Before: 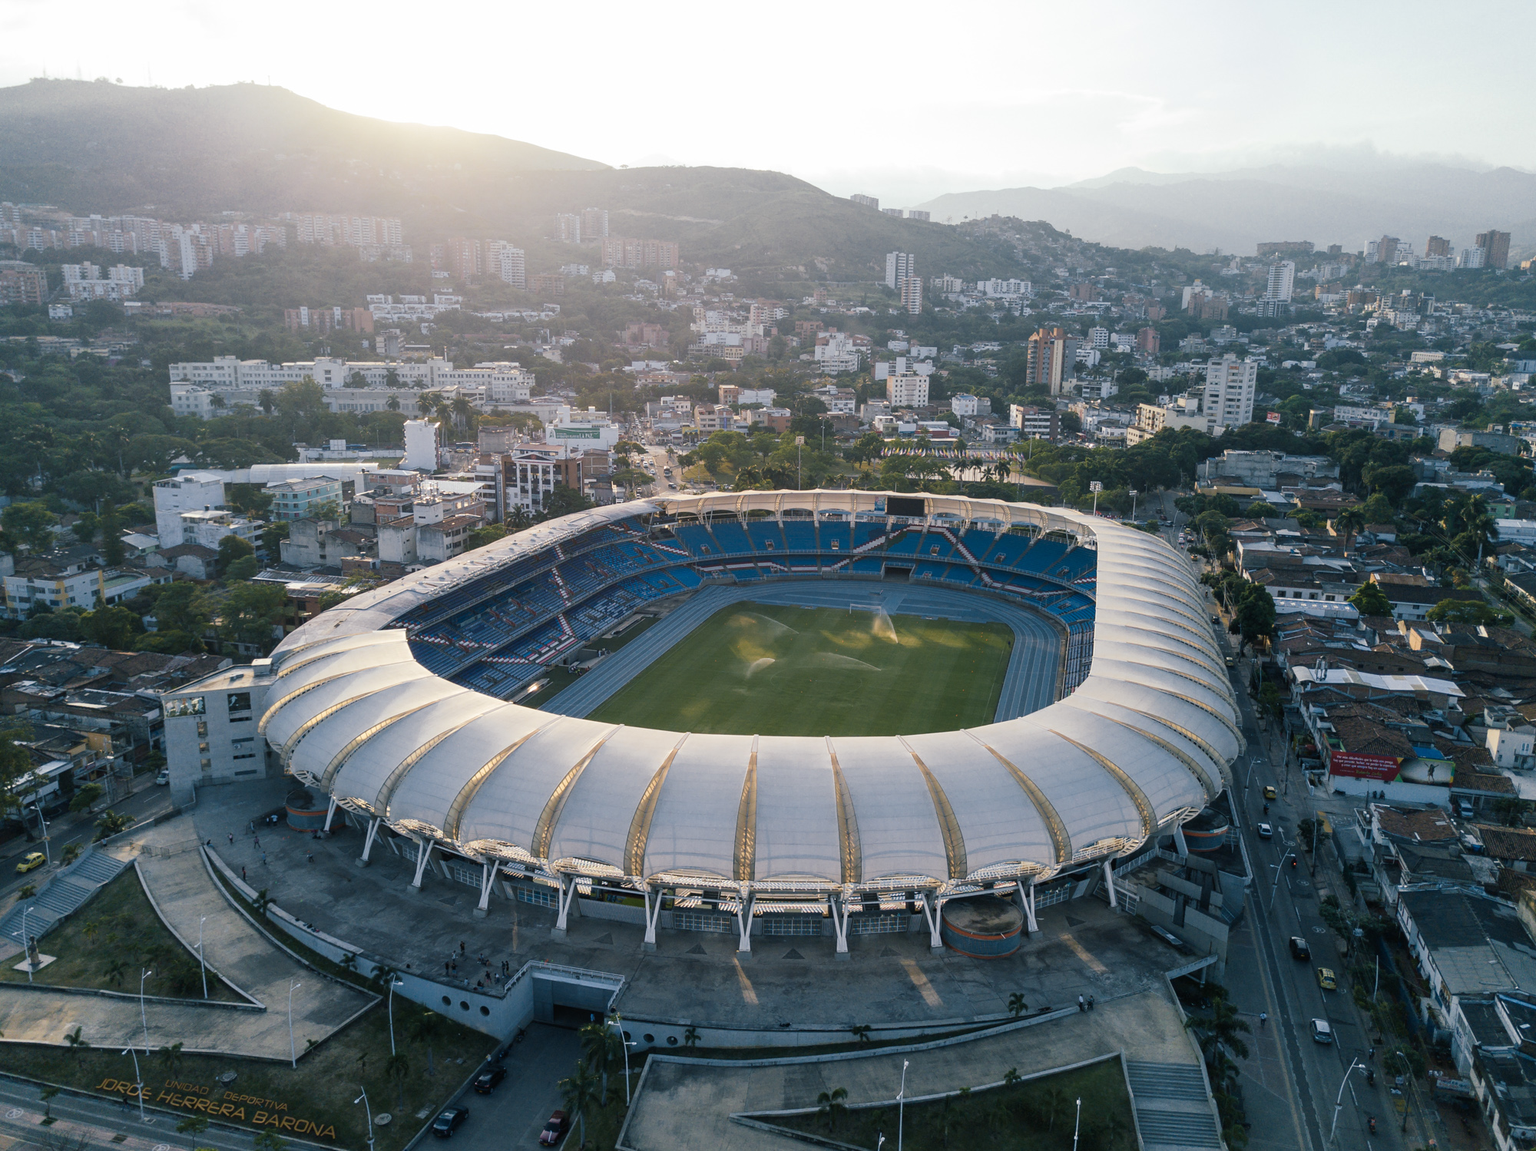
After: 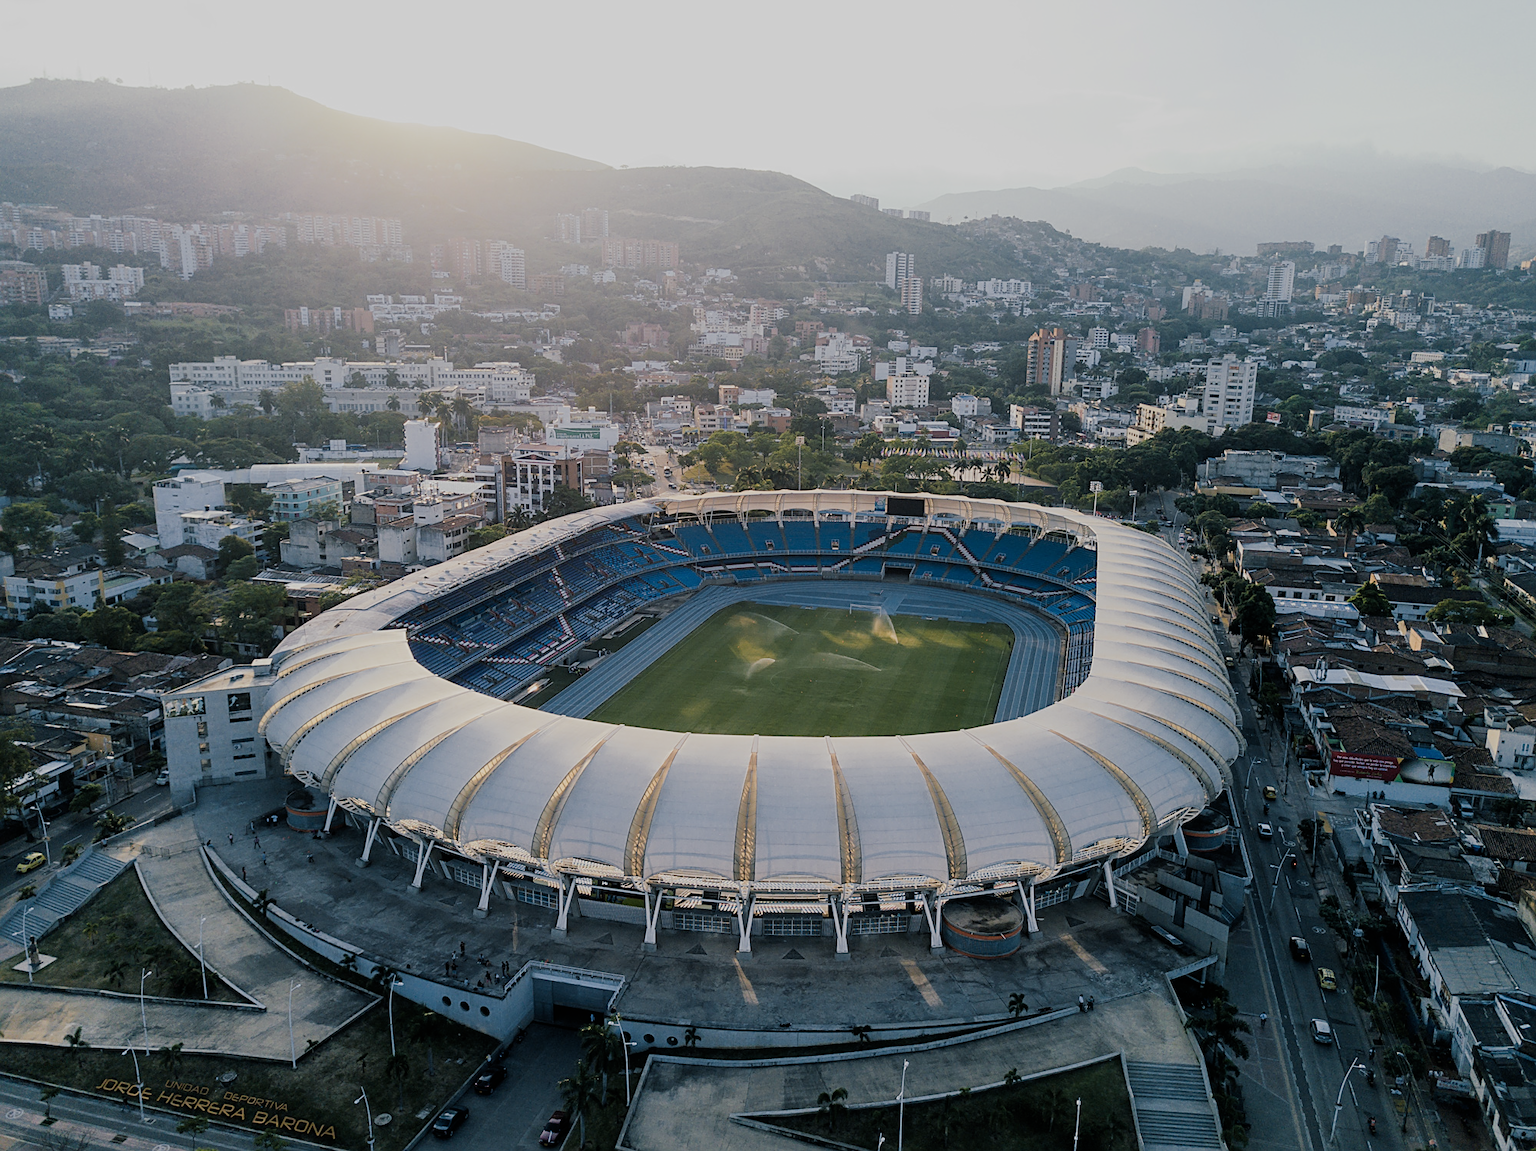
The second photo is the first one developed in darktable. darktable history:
filmic rgb: black relative exposure -7.13 EV, white relative exposure 5.39 EV, hardness 3.02
sharpen: on, module defaults
